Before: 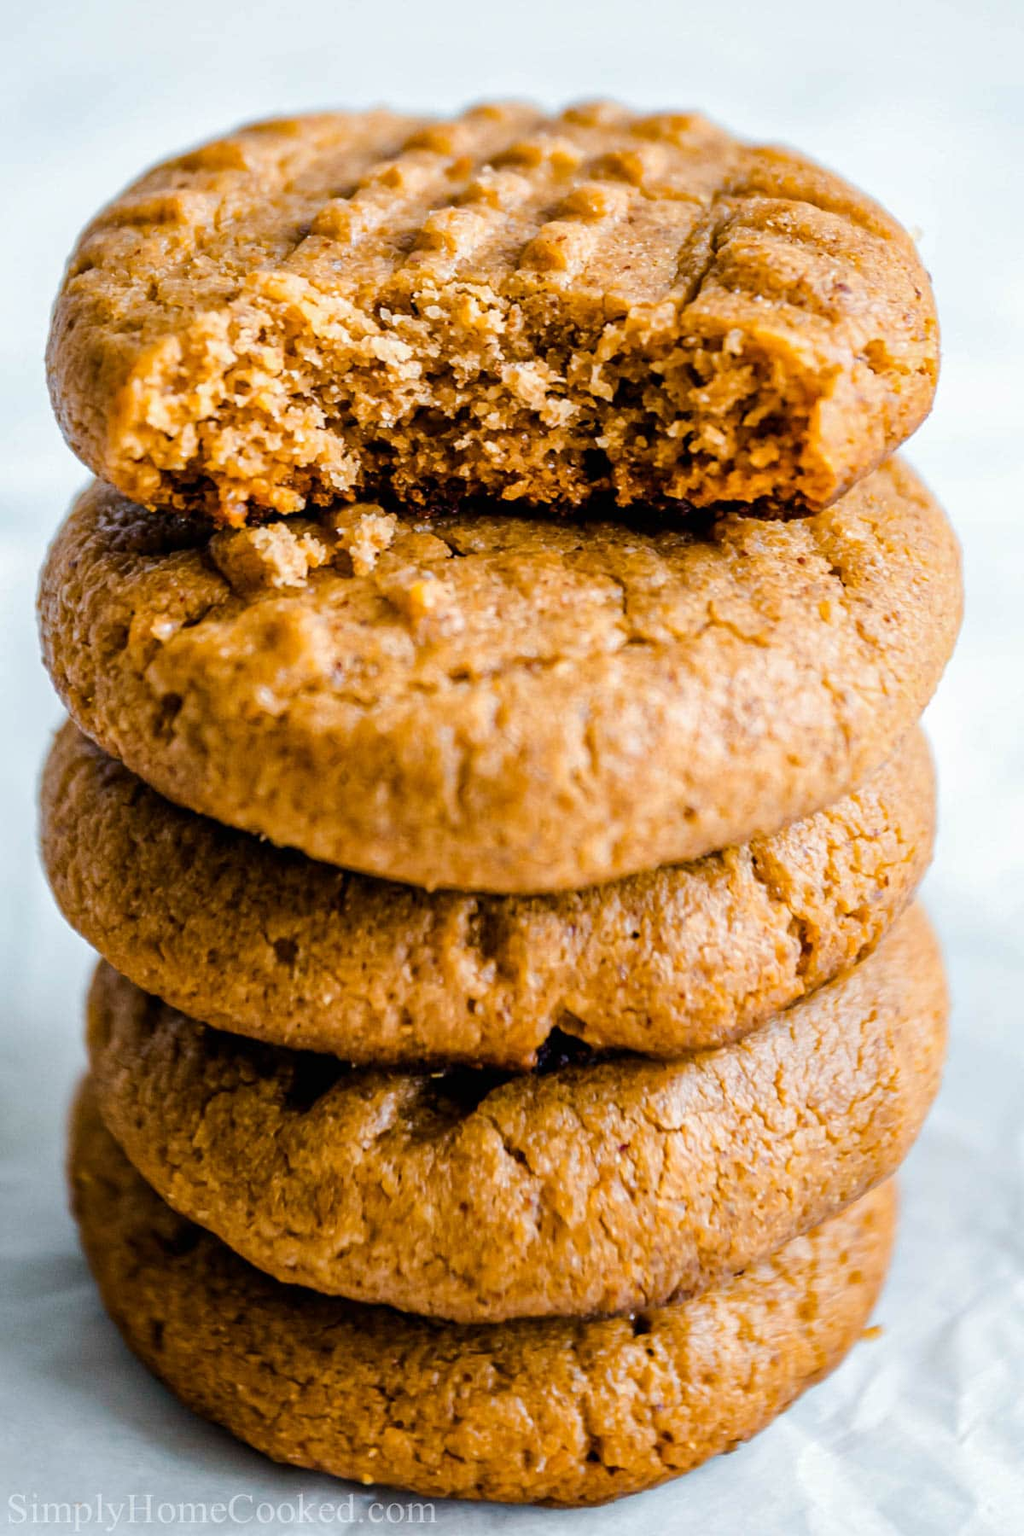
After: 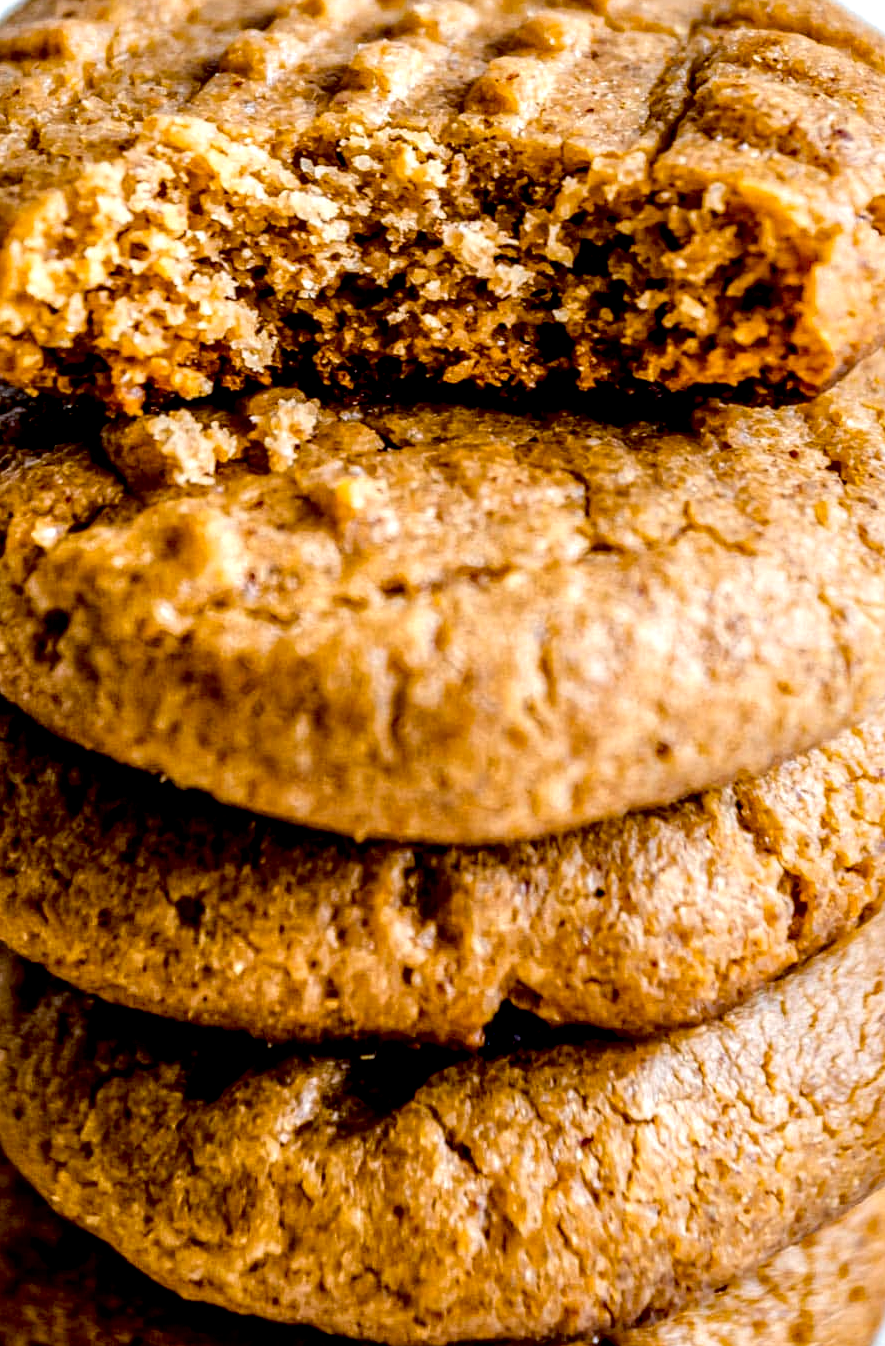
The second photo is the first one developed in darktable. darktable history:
contrast brightness saturation: contrast 0.072
local contrast: highlights 60%, shadows 62%, detail 160%
exposure: black level correction 0.016, exposure -0.005 EV, compensate highlight preservation false
crop and rotate: left 12.135%, top 11.326%, right 14.047%, bottom 13.896%
